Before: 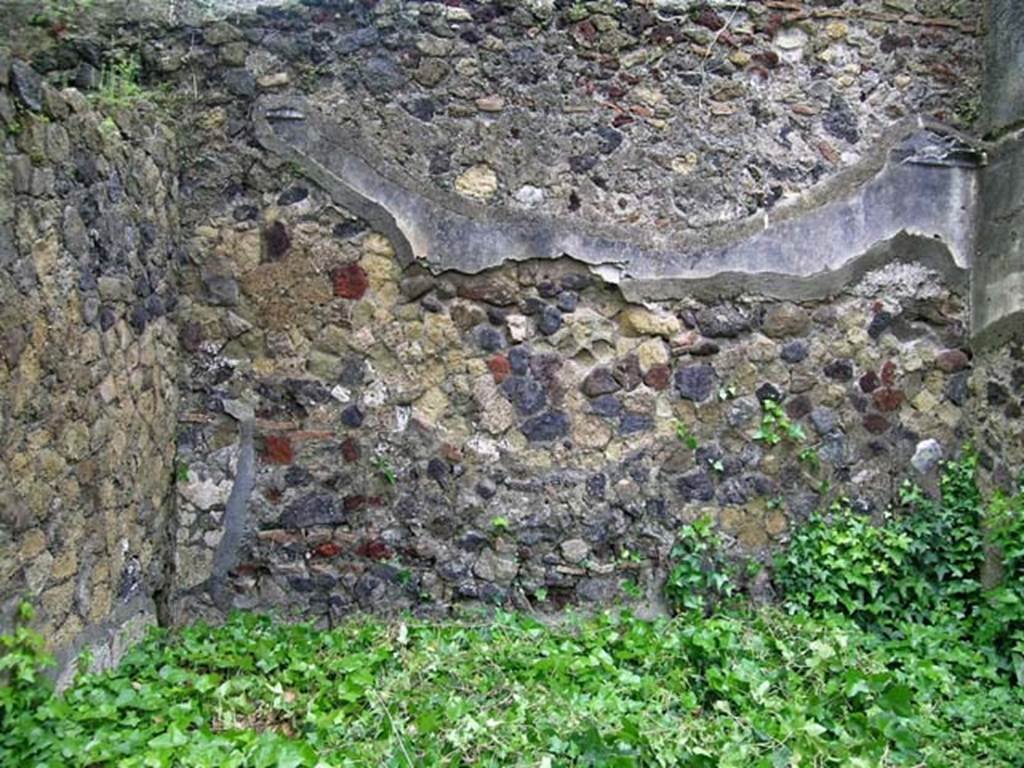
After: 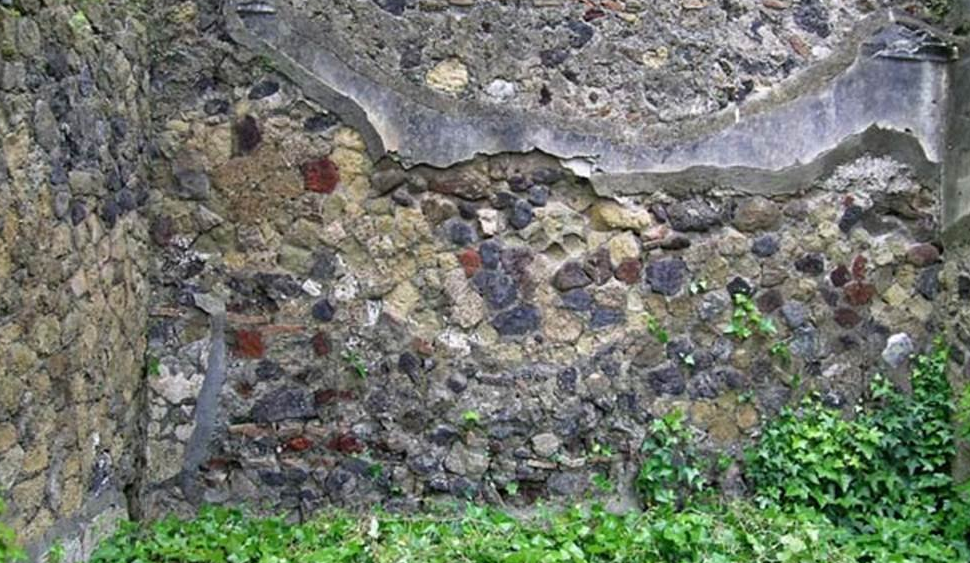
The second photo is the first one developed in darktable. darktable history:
crop and rotate: left 2.835%, top 13.838%, right 2.348%, bottom 12.815%
